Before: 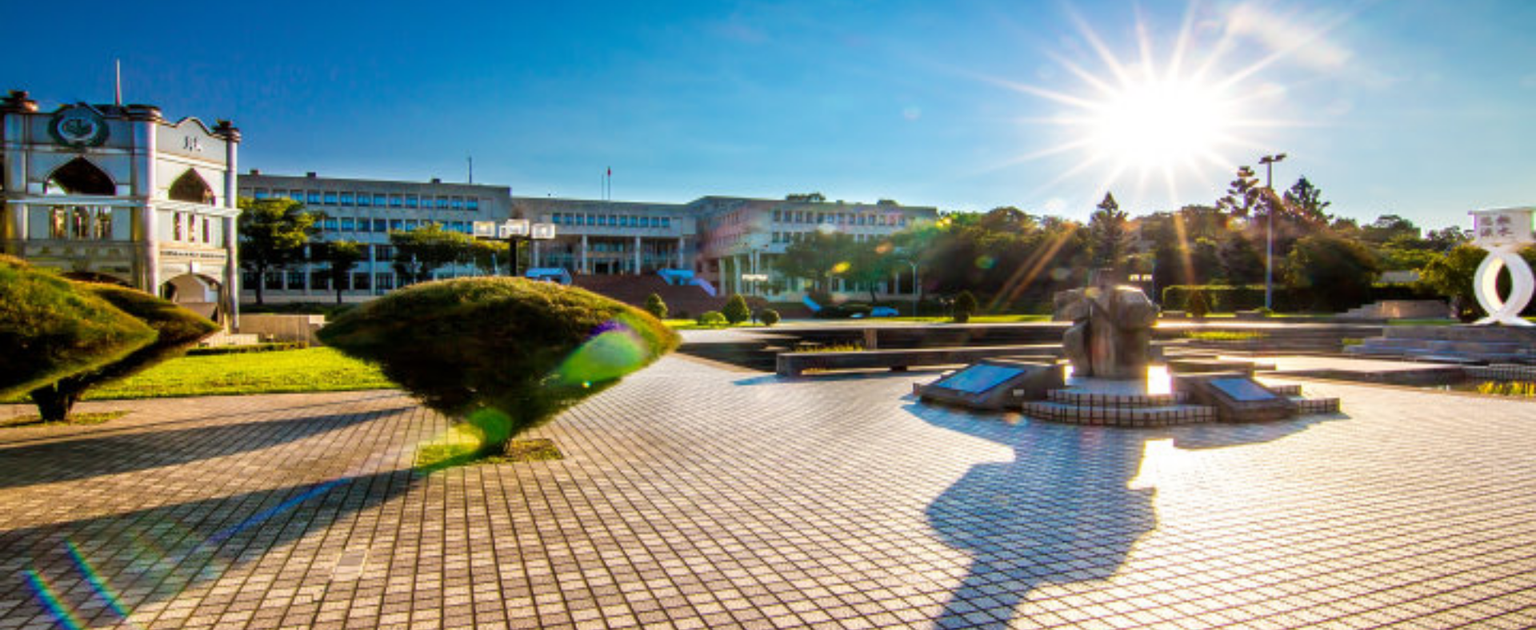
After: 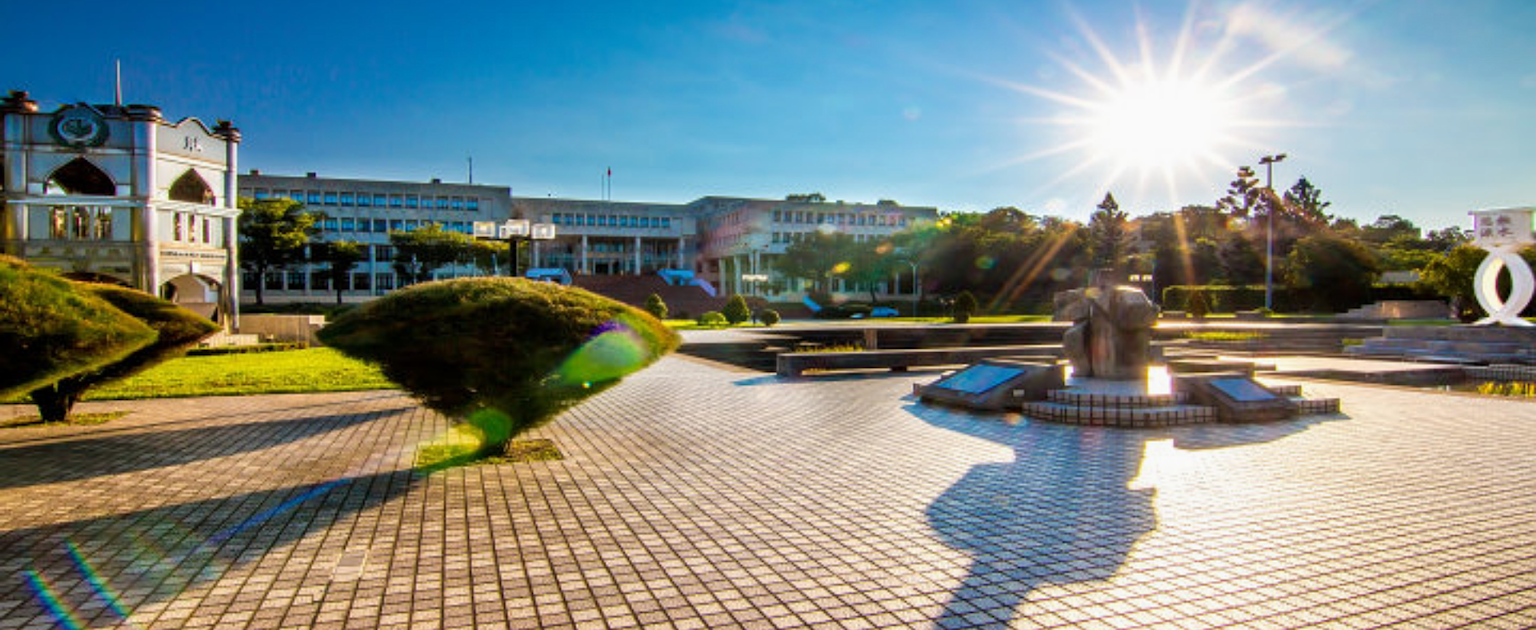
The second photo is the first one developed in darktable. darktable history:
exposure: exposure -0.064 EV, compensate highlight preservation false
sharpen: radius 1.272, amount 0.305, threshold 0
